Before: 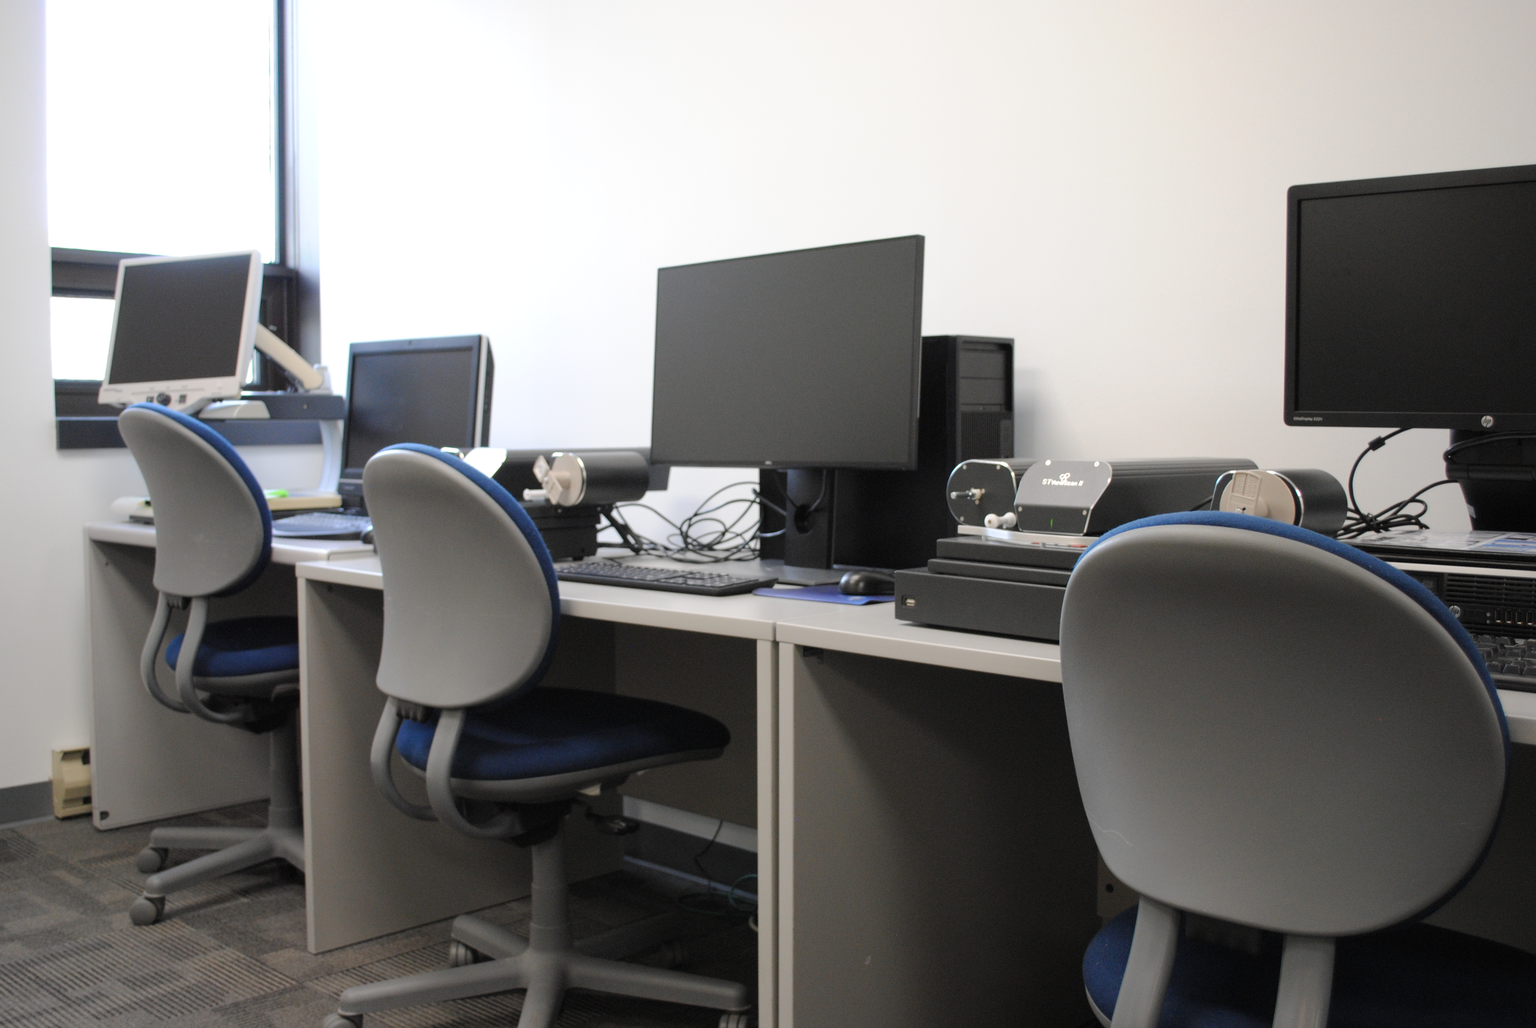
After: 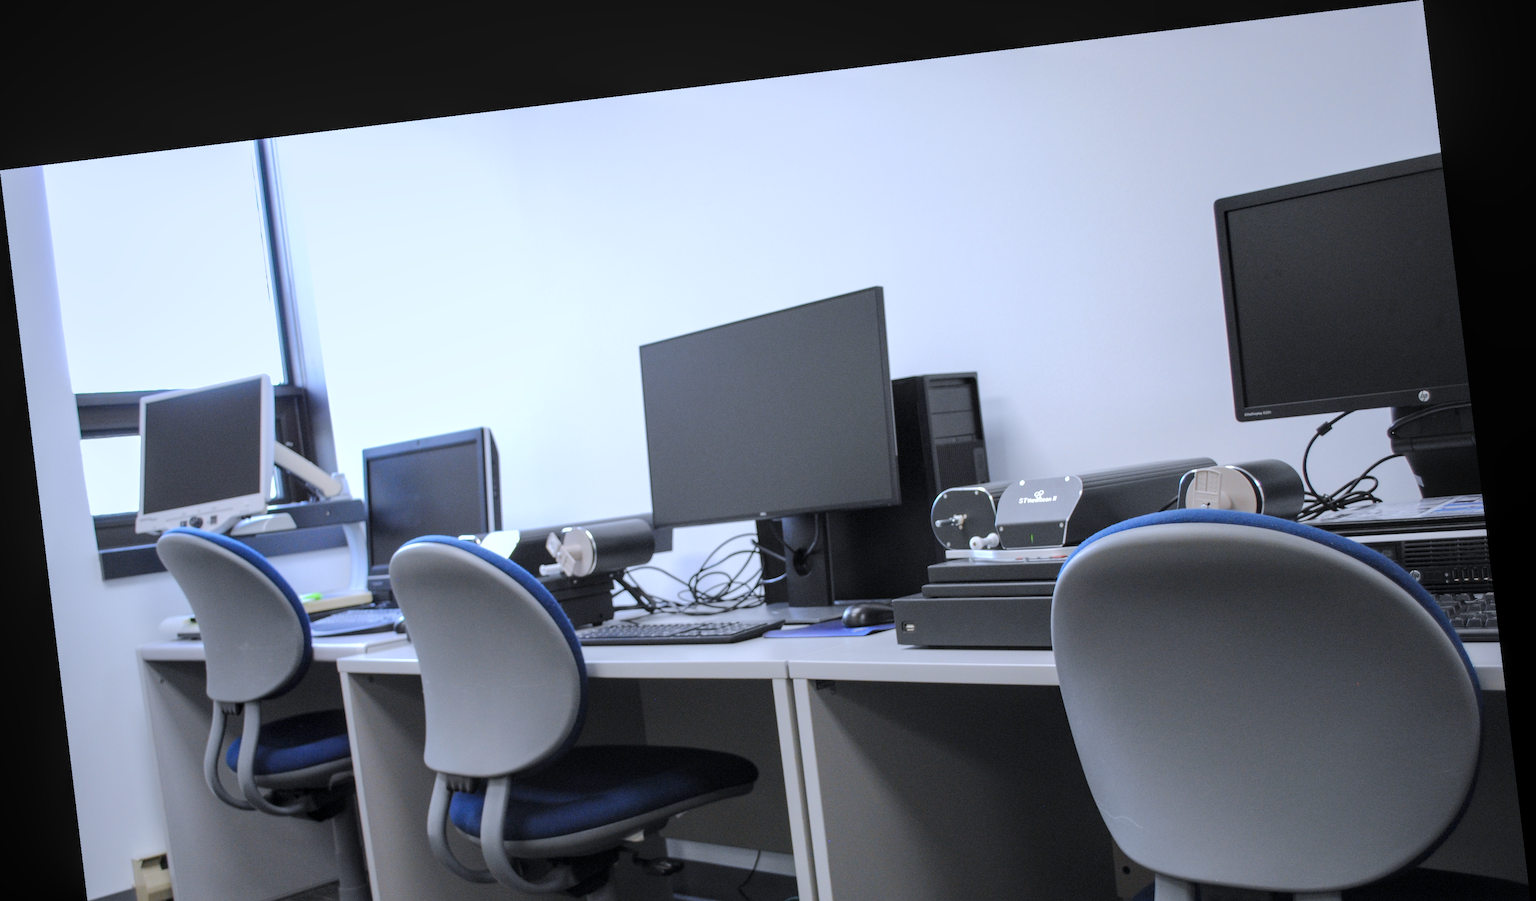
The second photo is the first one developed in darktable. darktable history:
white balance: red 0.948, green 1.02, blue 1.176
base curve: curves: ch0 [(0, 0) (0.235, 0.266) (0.503, 0.496) (0.786, 0.72) (1, 1)]
crop: bottom 19.644%
local contrast: on, module defaults
color zones: curves: ch1 [(0, 0.469) (0.01, 0.469) (0.12, 0.446) (0.248, 0.469) (0.5, 0.5) (0.748, 0.5) (0.99, 0.469) (1, 0.469)]
rotate and perspective: rotation -6.83°, automatic cropping off
